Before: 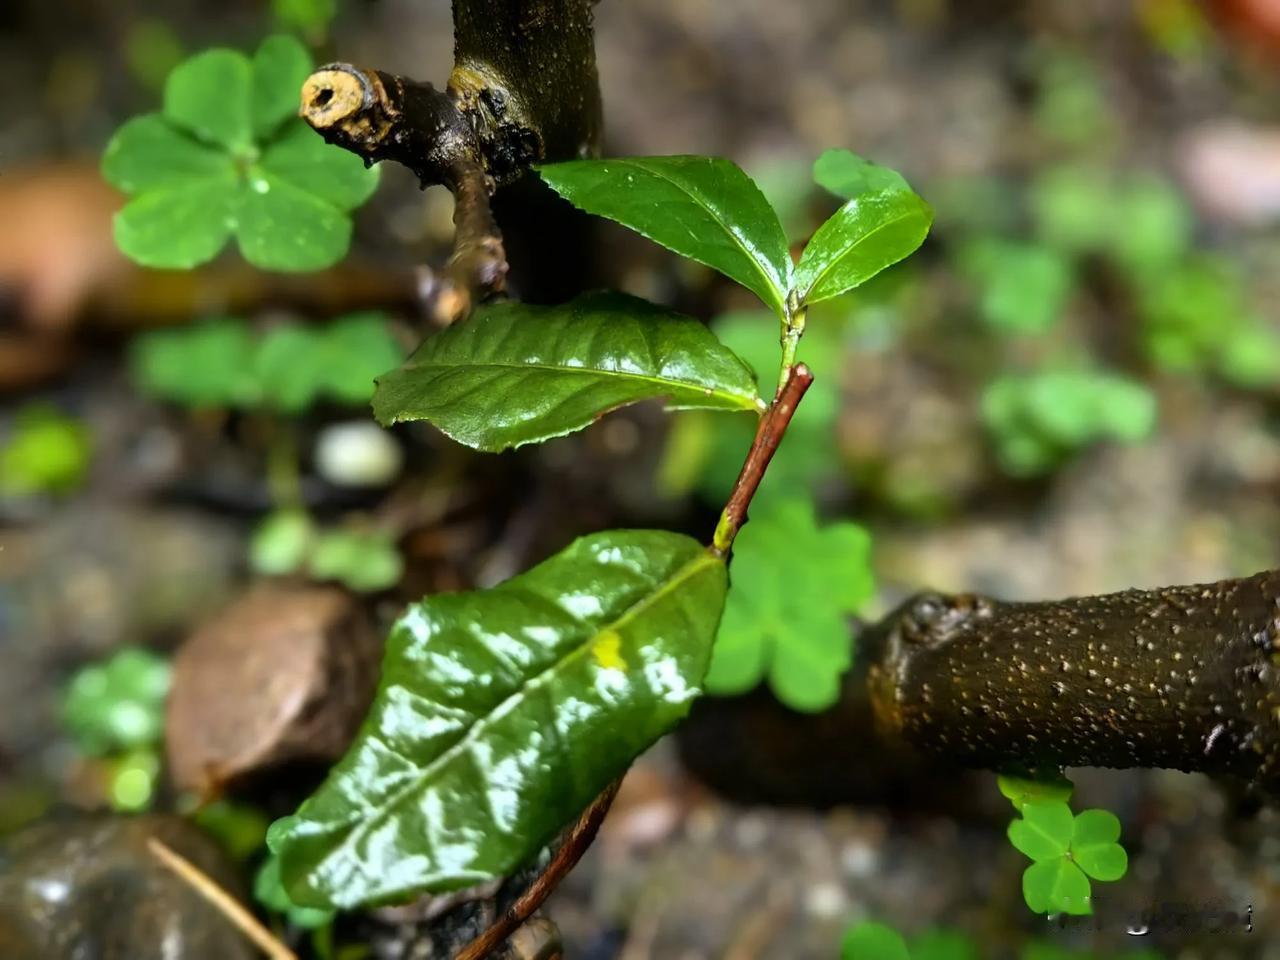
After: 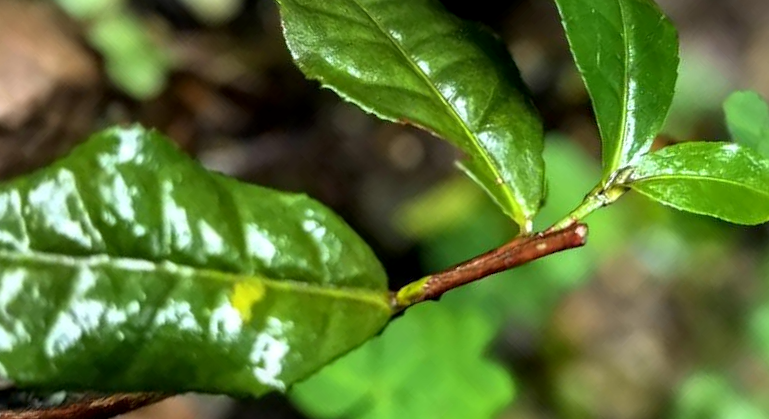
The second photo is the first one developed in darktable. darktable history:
local contrast: on, module defaults
crop and rotate: angle -44.4°, top 16.41%, right 0.969%, bottom 11.61%
